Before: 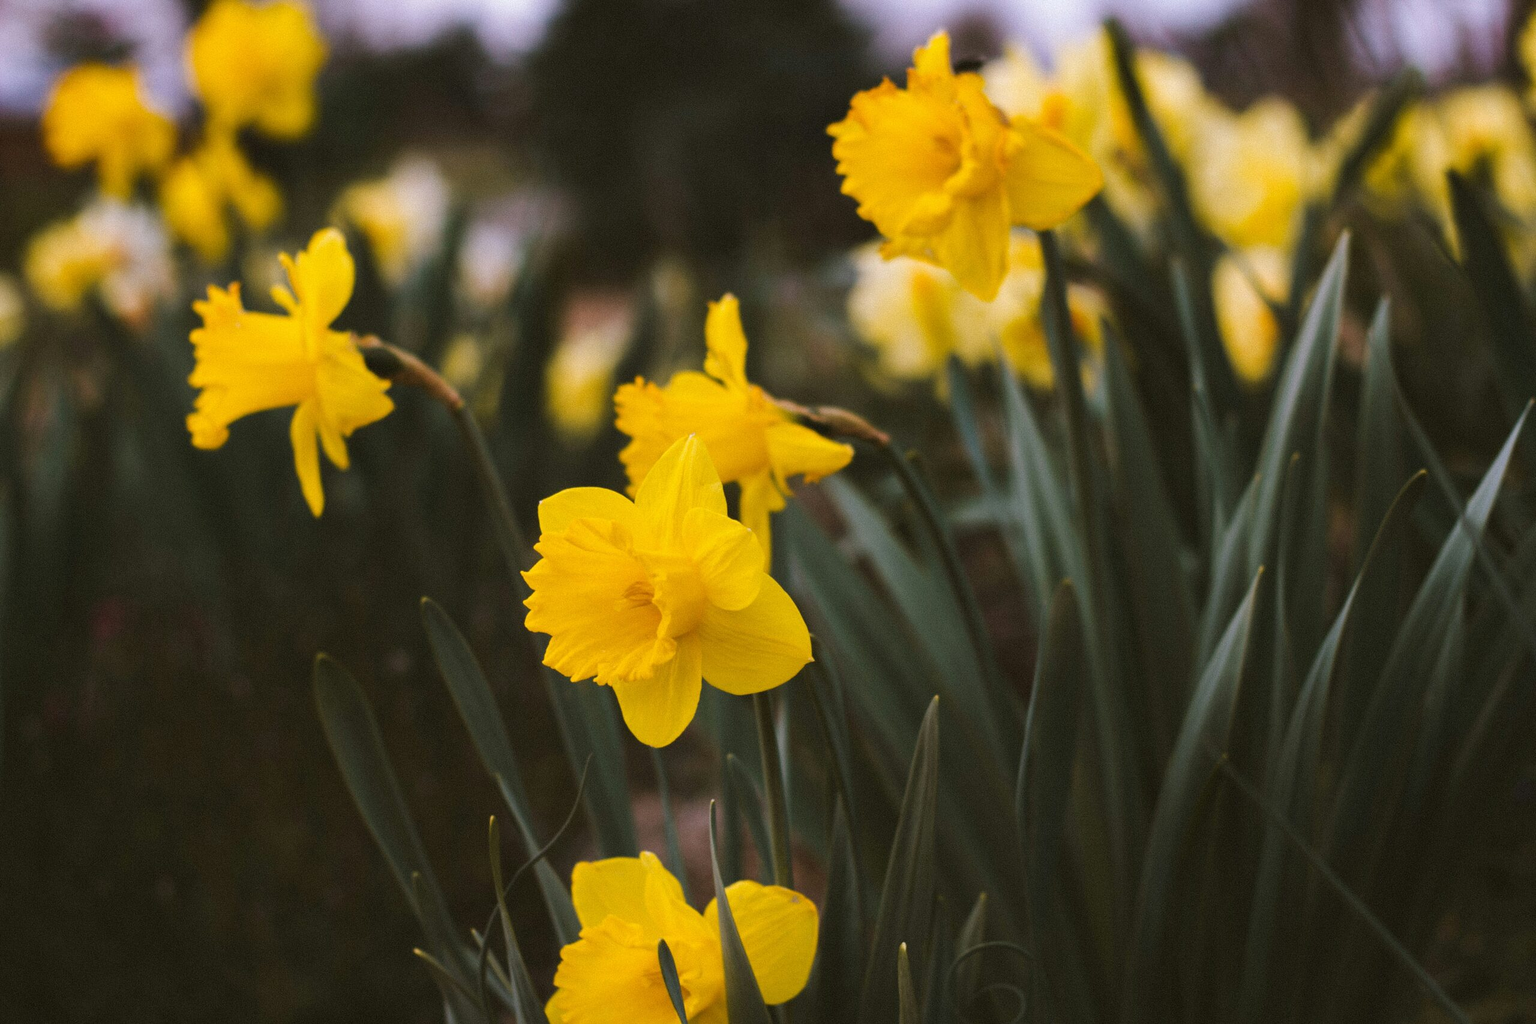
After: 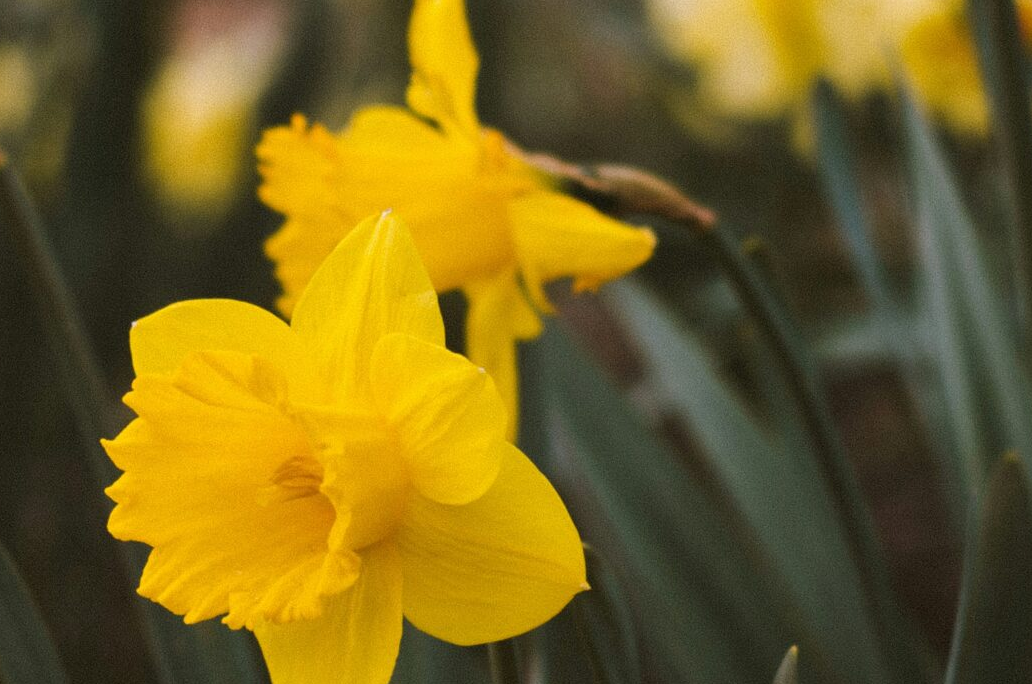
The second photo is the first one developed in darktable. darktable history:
crop: left 29.972%, top 30.056%, right 29.688%, bottom 29.821%
